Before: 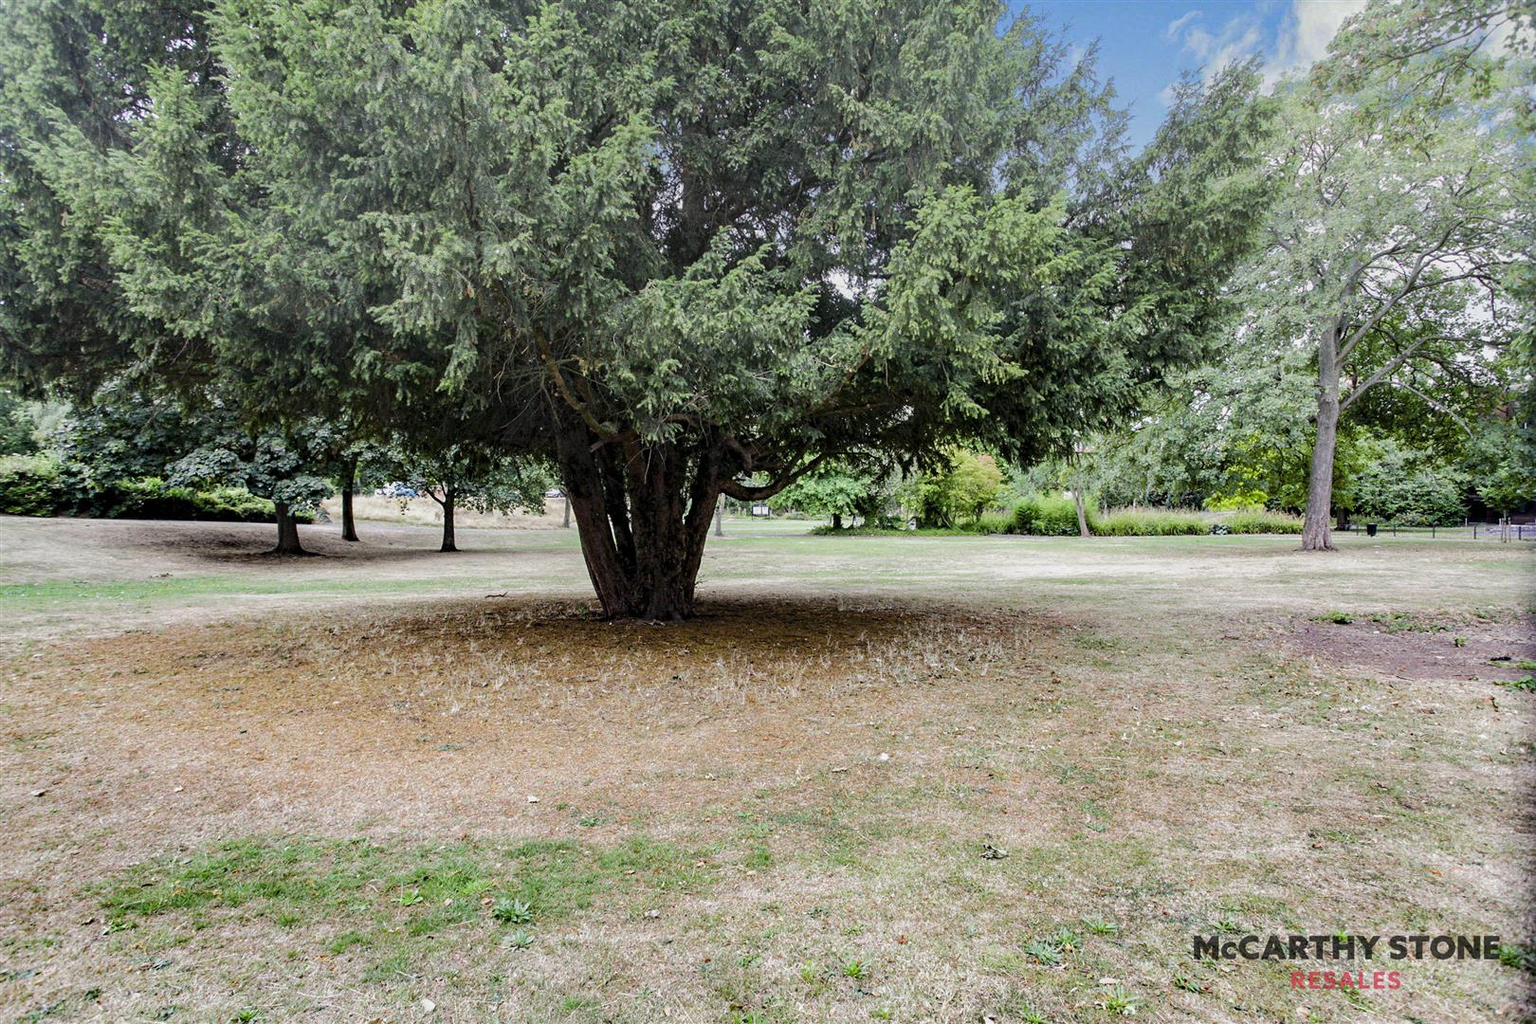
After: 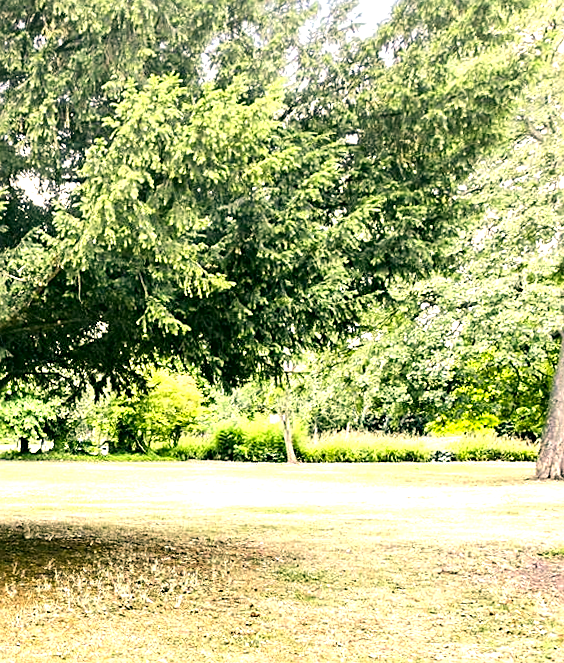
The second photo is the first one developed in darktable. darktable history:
sharpen: on, module defaults
rotate and perspective: rotation 0.062°, lens shift (vertical) 0.115, lens shift (horizontal) -0.133, crop left 0.047, crop right 0.94, crop top 0.061, crop bottom 0.94
tone equalizer: -8 EV -0.417 EV, -7 EV -0.389 EV, -6 EV -0.333 EV, -5 EV -0.222 EV, -3 EV 0.222 EV, -2 EV 0.333 EV, -1 EV 0.389 EV, +0 EV 0.417 EV, edges refinement/feathering 500, mask exposure compensation -1.57 EV, preserve details no
color correction: highlights a* 5.3, highlights b* 24.26, shadows a* -15.58, shadows b* 4.02
exposure: exposure 1 EV, compensate highlight preservation false
crop and rotate: left 49.936%, top 10.094%, right 13.136%, bottom 24.256%
